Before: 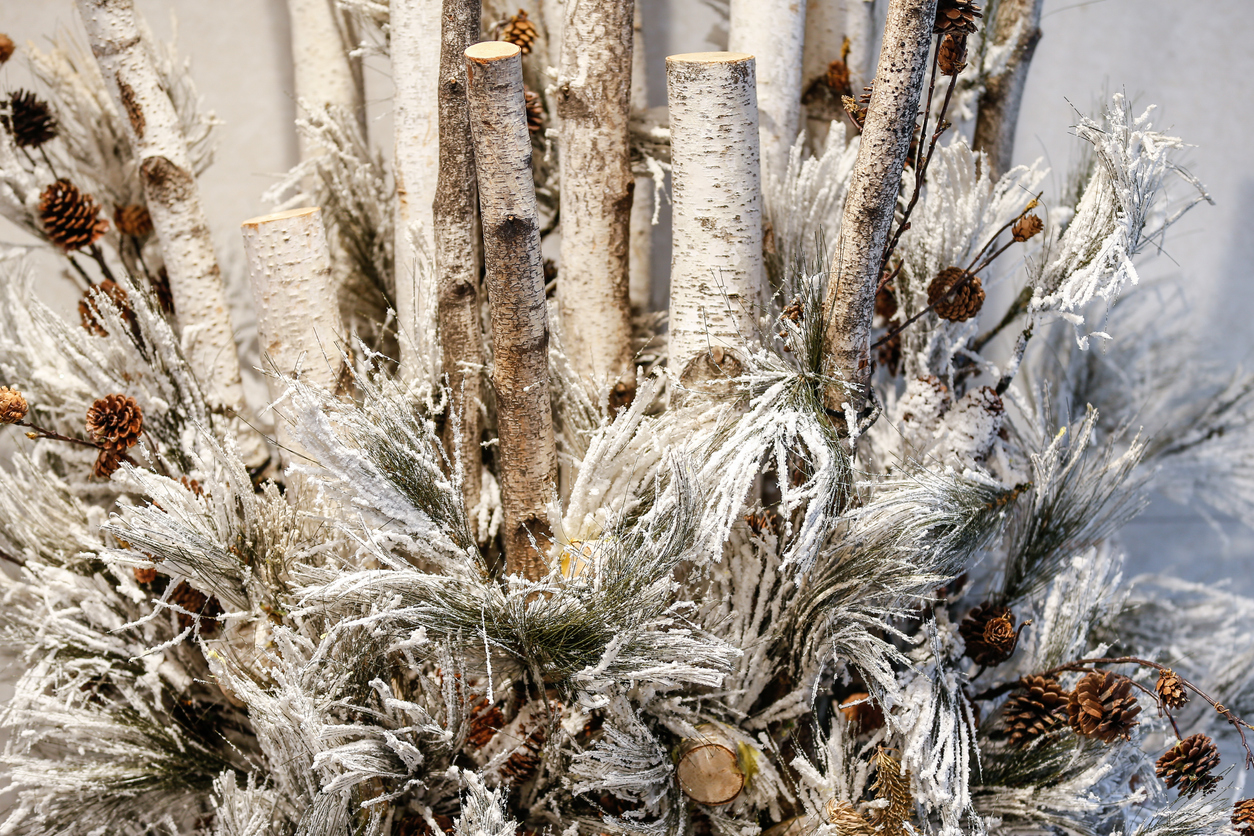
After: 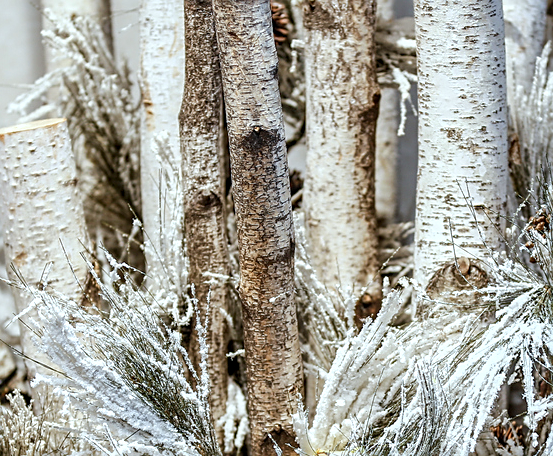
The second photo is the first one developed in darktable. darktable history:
local contrast: detail 130%
crop: left 20.268%, top 10.76%, right 35.566%, bottom 34.618%
sharpen: on, module defaults
color calibration: illuminant Planckian (black body), x 0.368, y 0.361, temperature 4277.06 K
